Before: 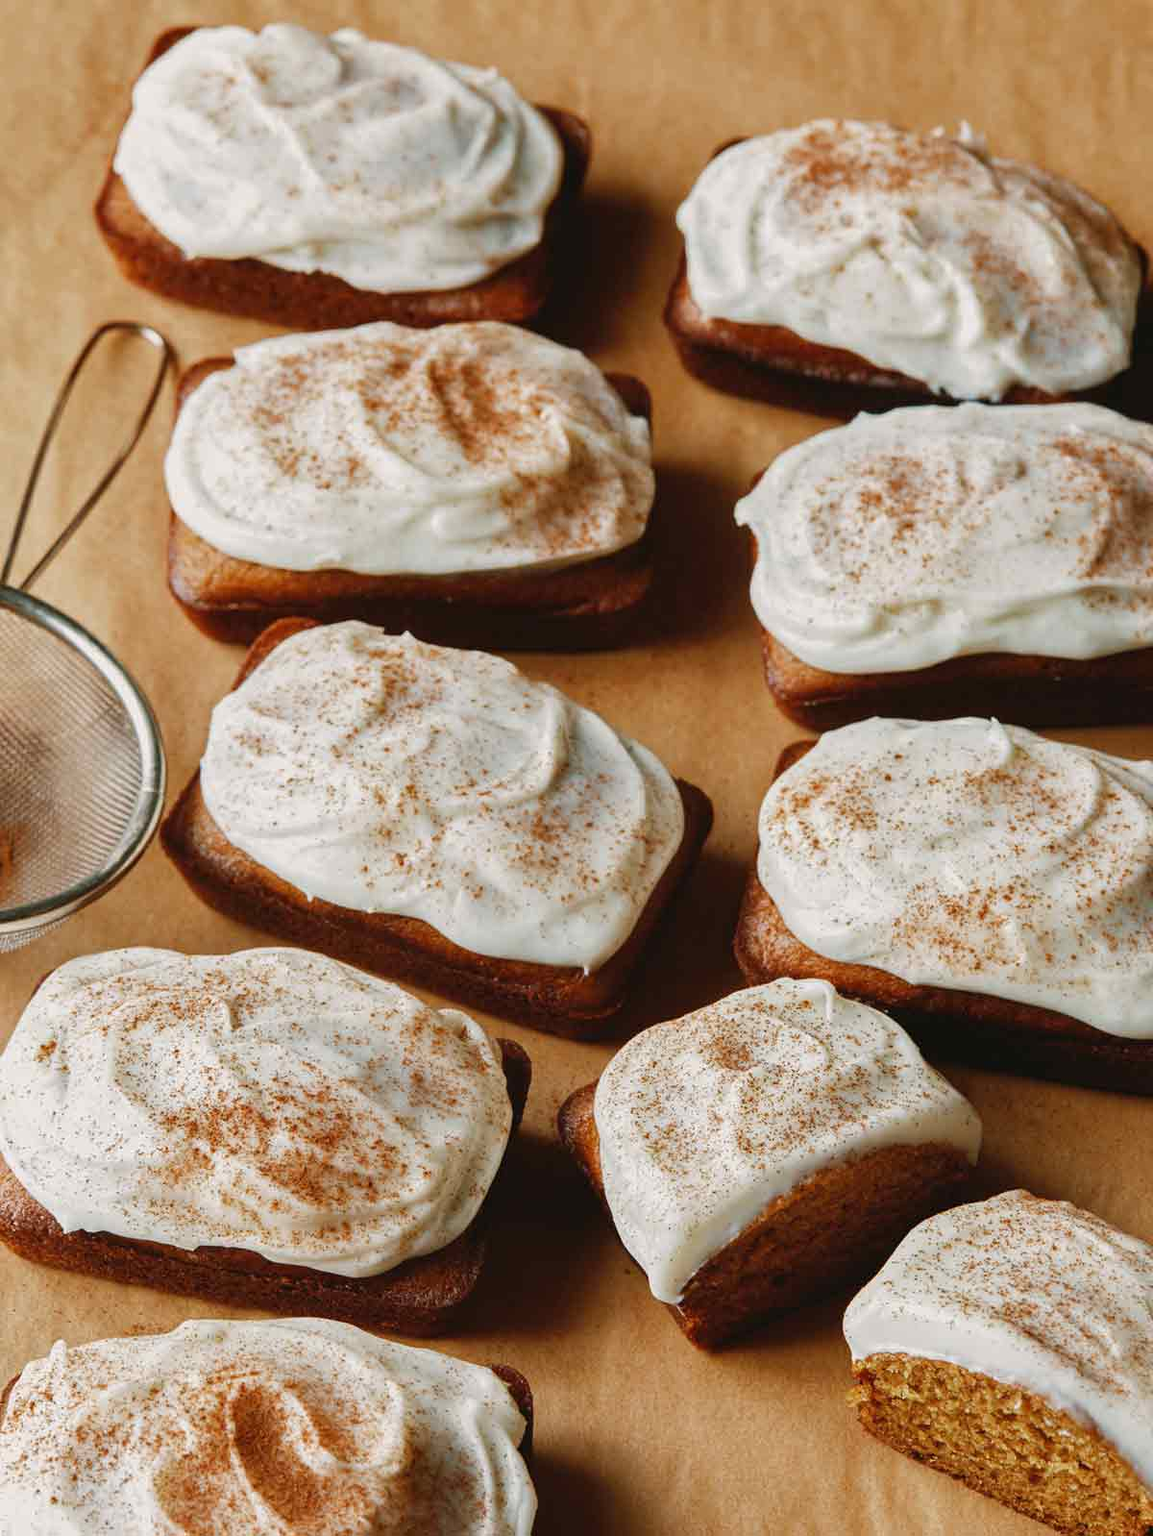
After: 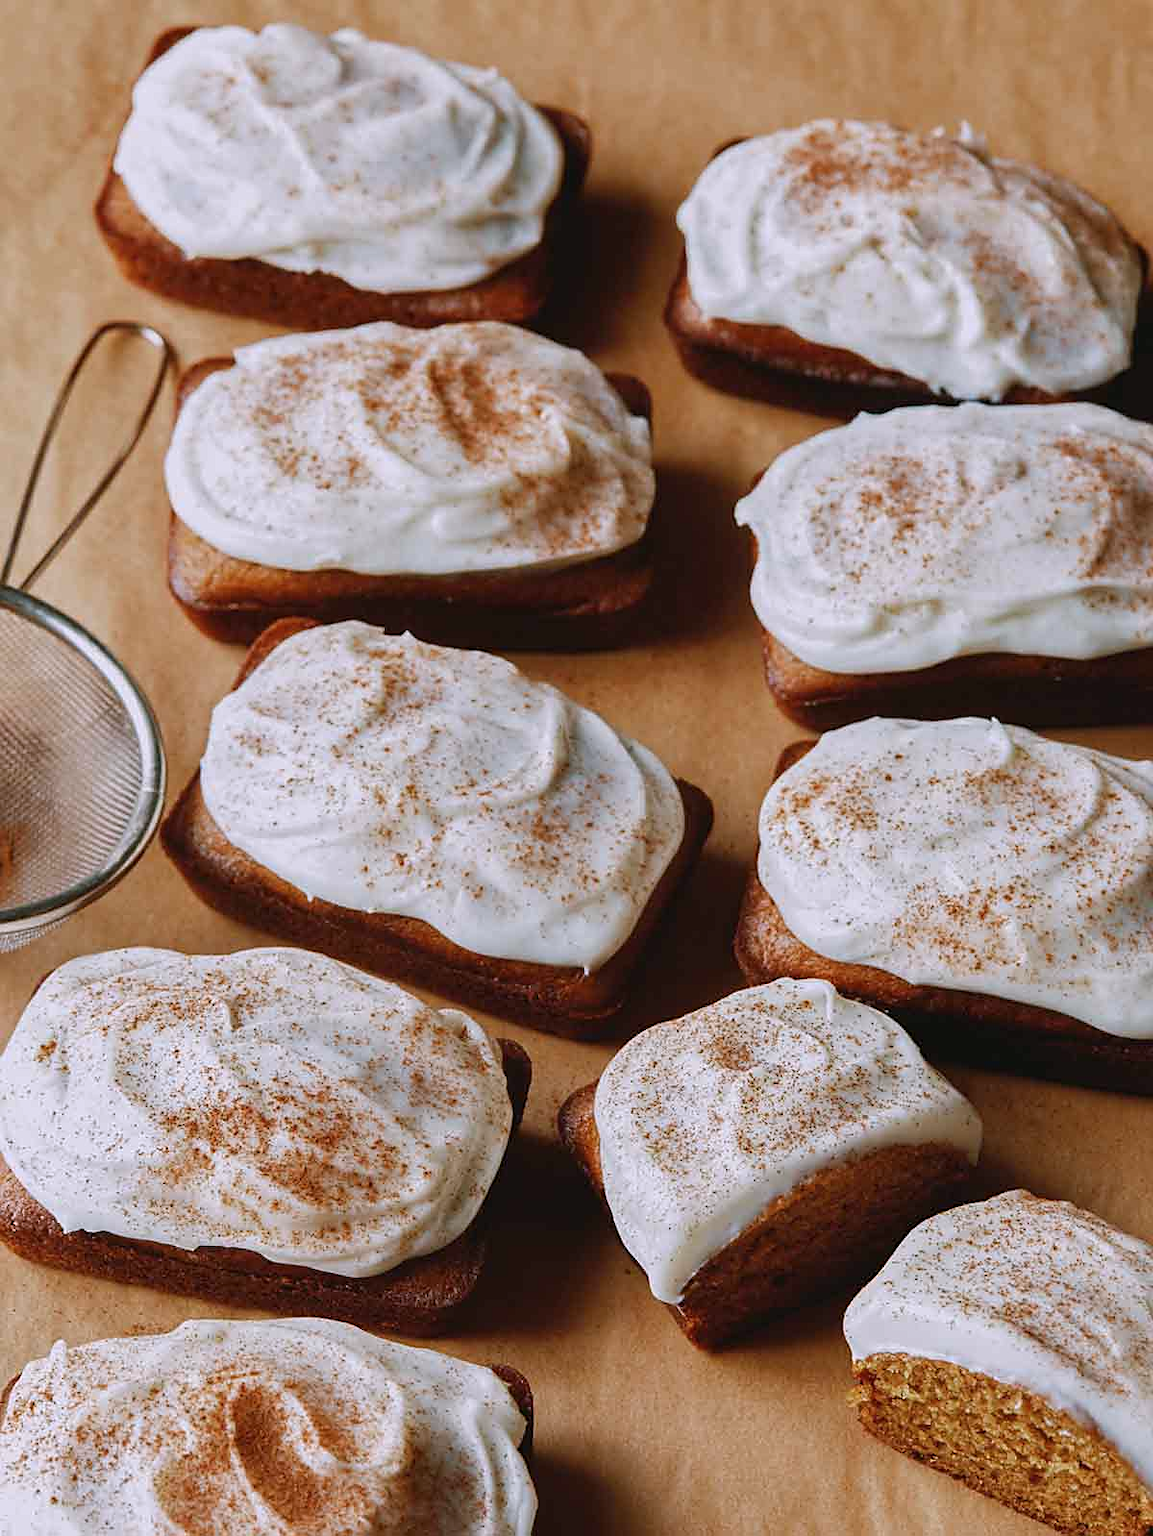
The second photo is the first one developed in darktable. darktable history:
color calibration: illuminant as shot in camera, x 0.358, y 0.373, temperature 4628.91 K
sharpen: radius 1.864, amount 0.398, threshold 1.271
white balance: red 1.009, blue 1.027
exposure: exposure -0.151 EV, compensate highlight preservation false
